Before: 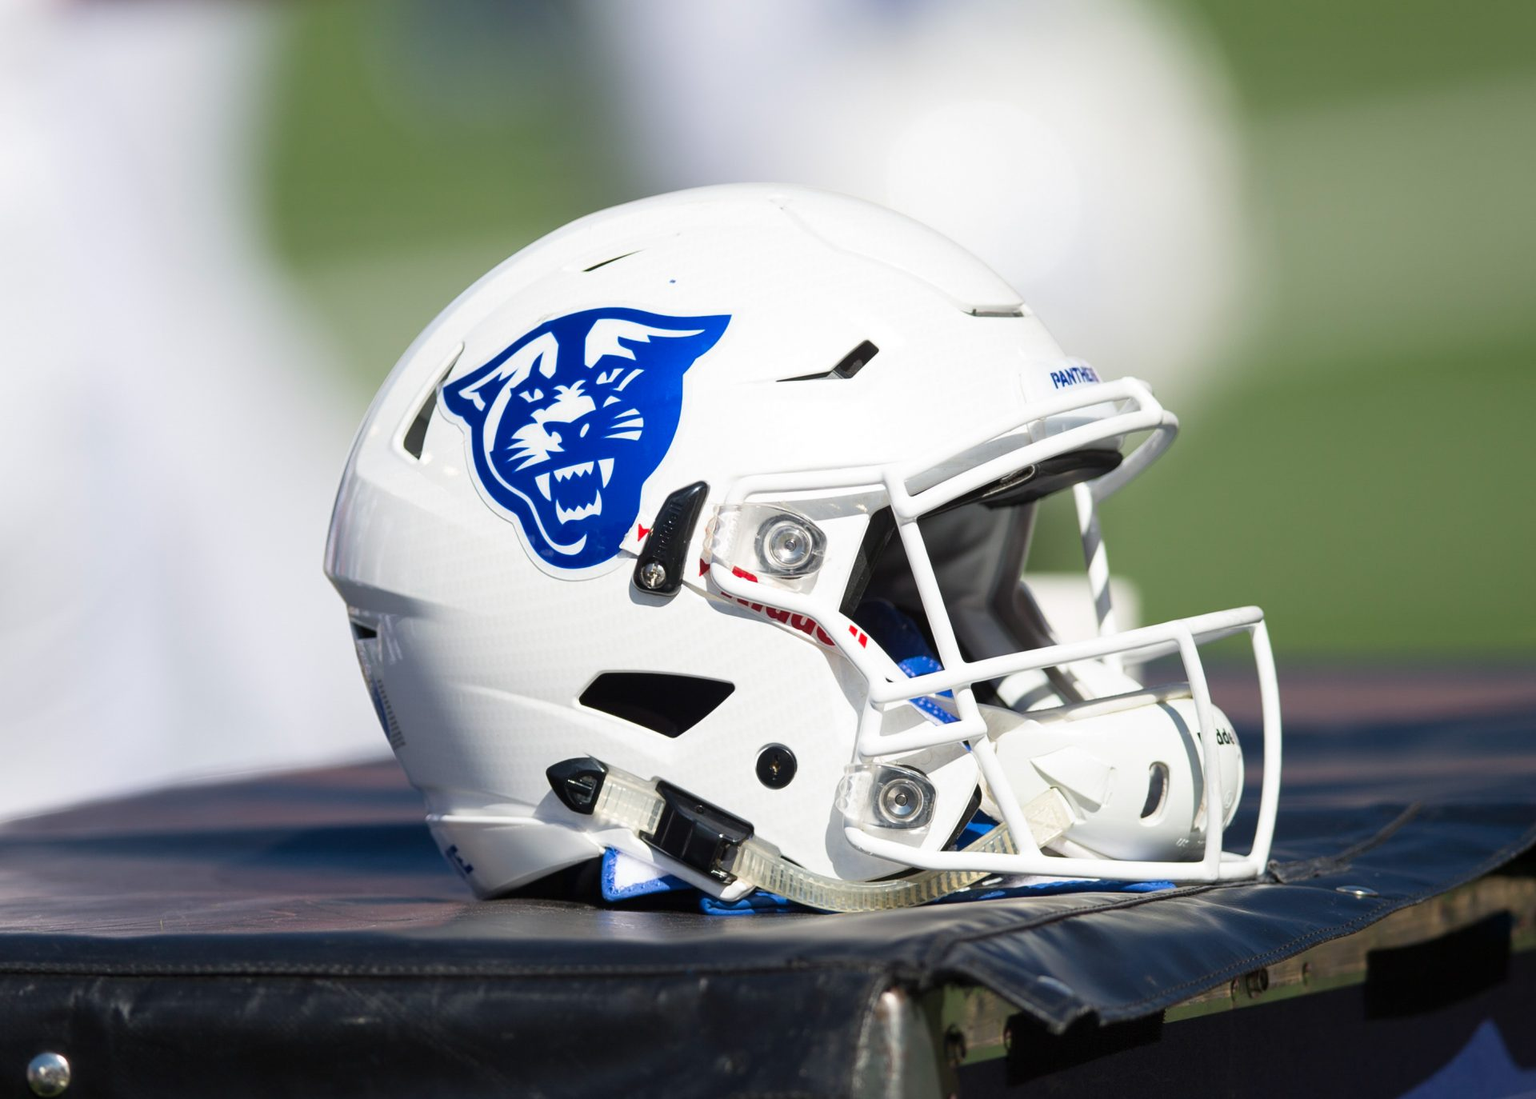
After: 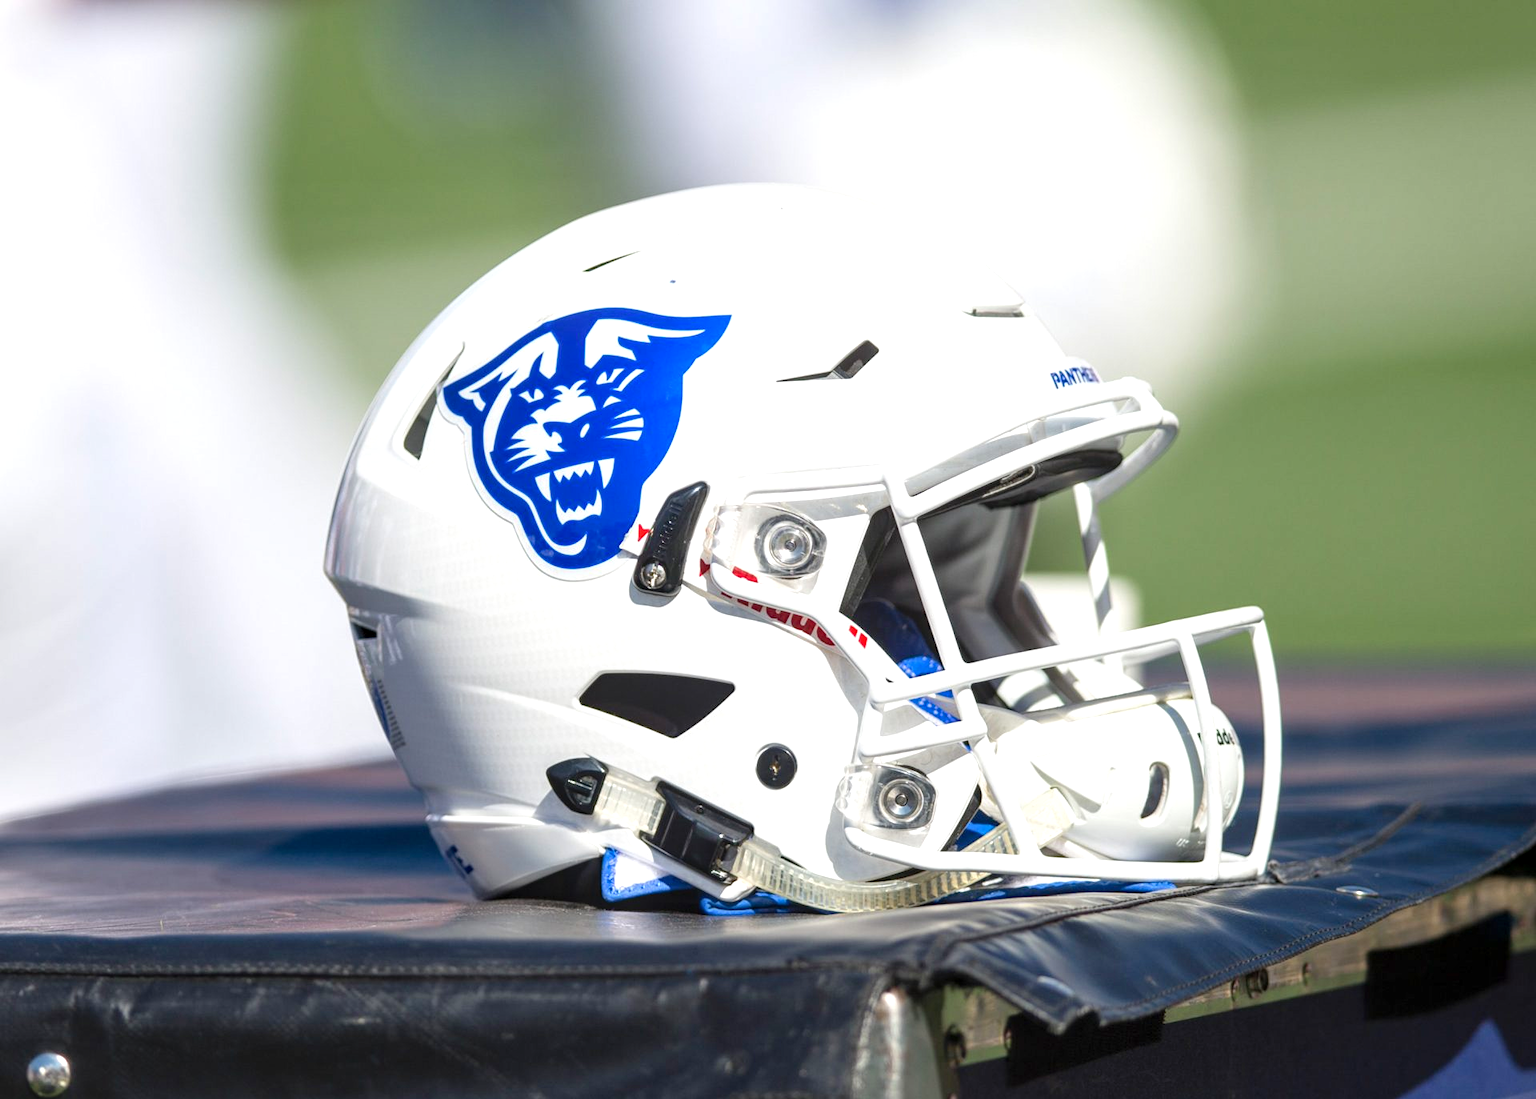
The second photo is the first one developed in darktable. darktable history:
local contrast: detail 130%
levels: levels [0, 0.435, 0.917]
color zones: curves: ch1 [(0, 0.469) (0.01, 0.469) (0.12, 0.446) (0.248, 0.469) (0.5, 0.5) (0.748, 0.5) (0.99, 0.469) (1, 0.469)]
